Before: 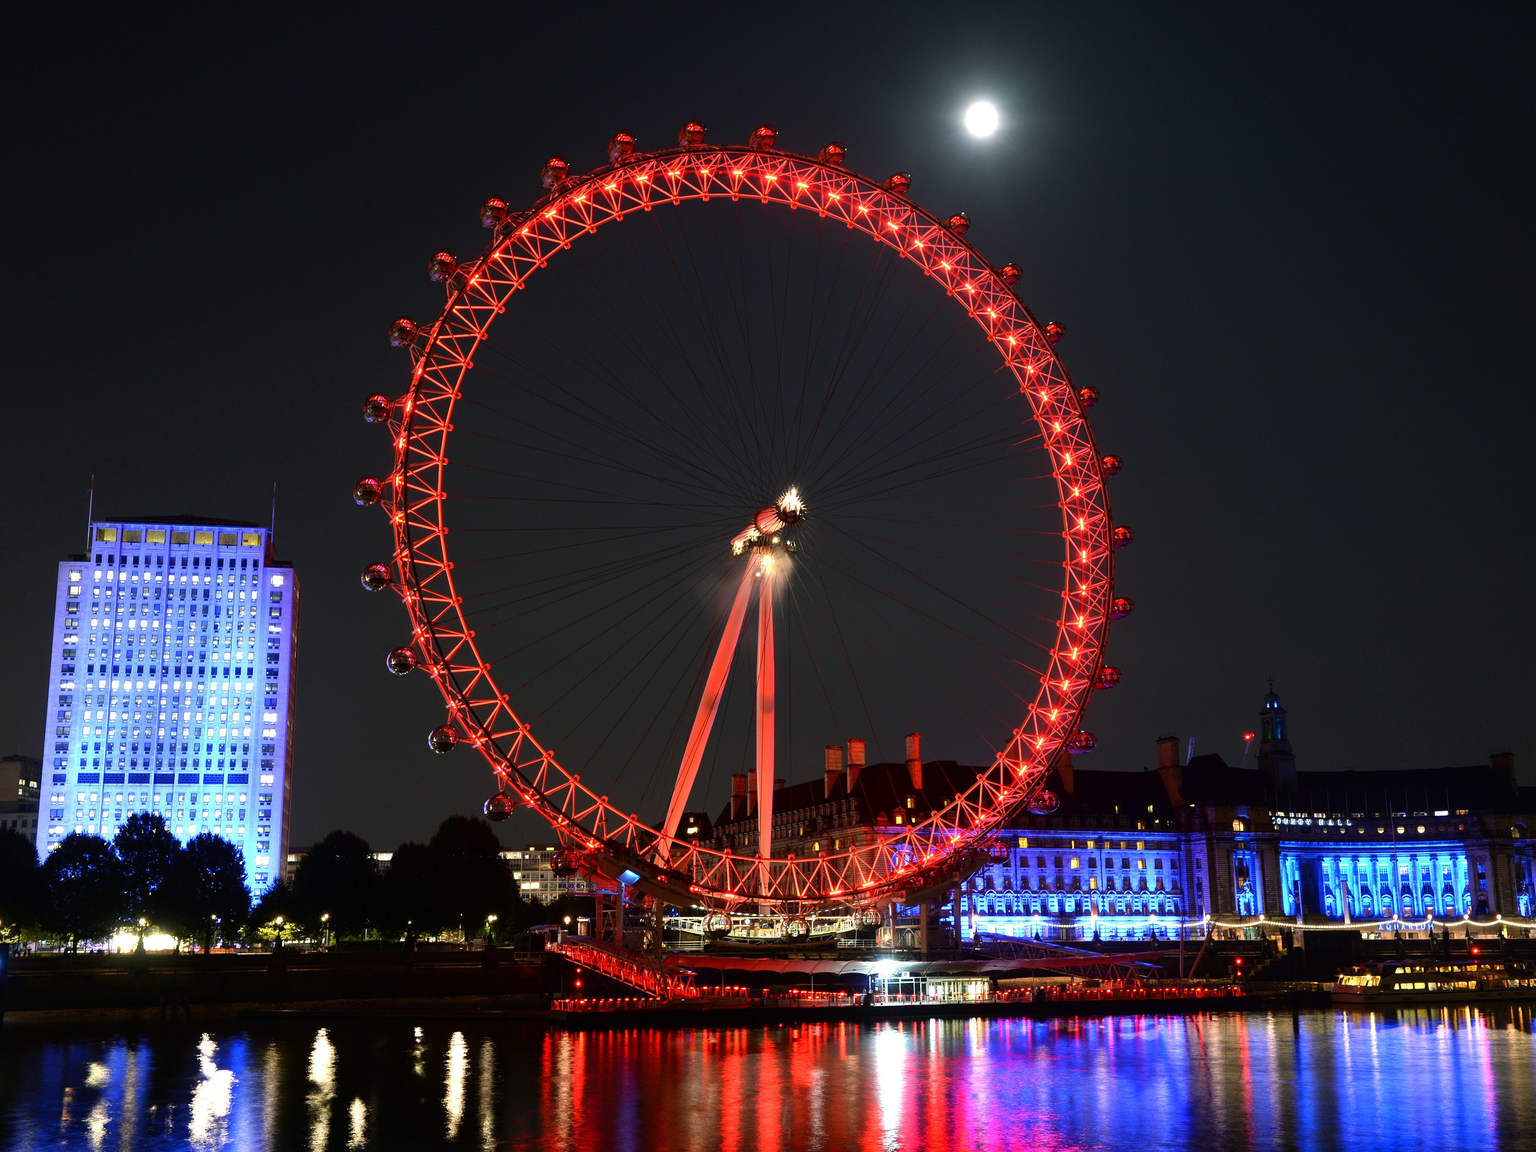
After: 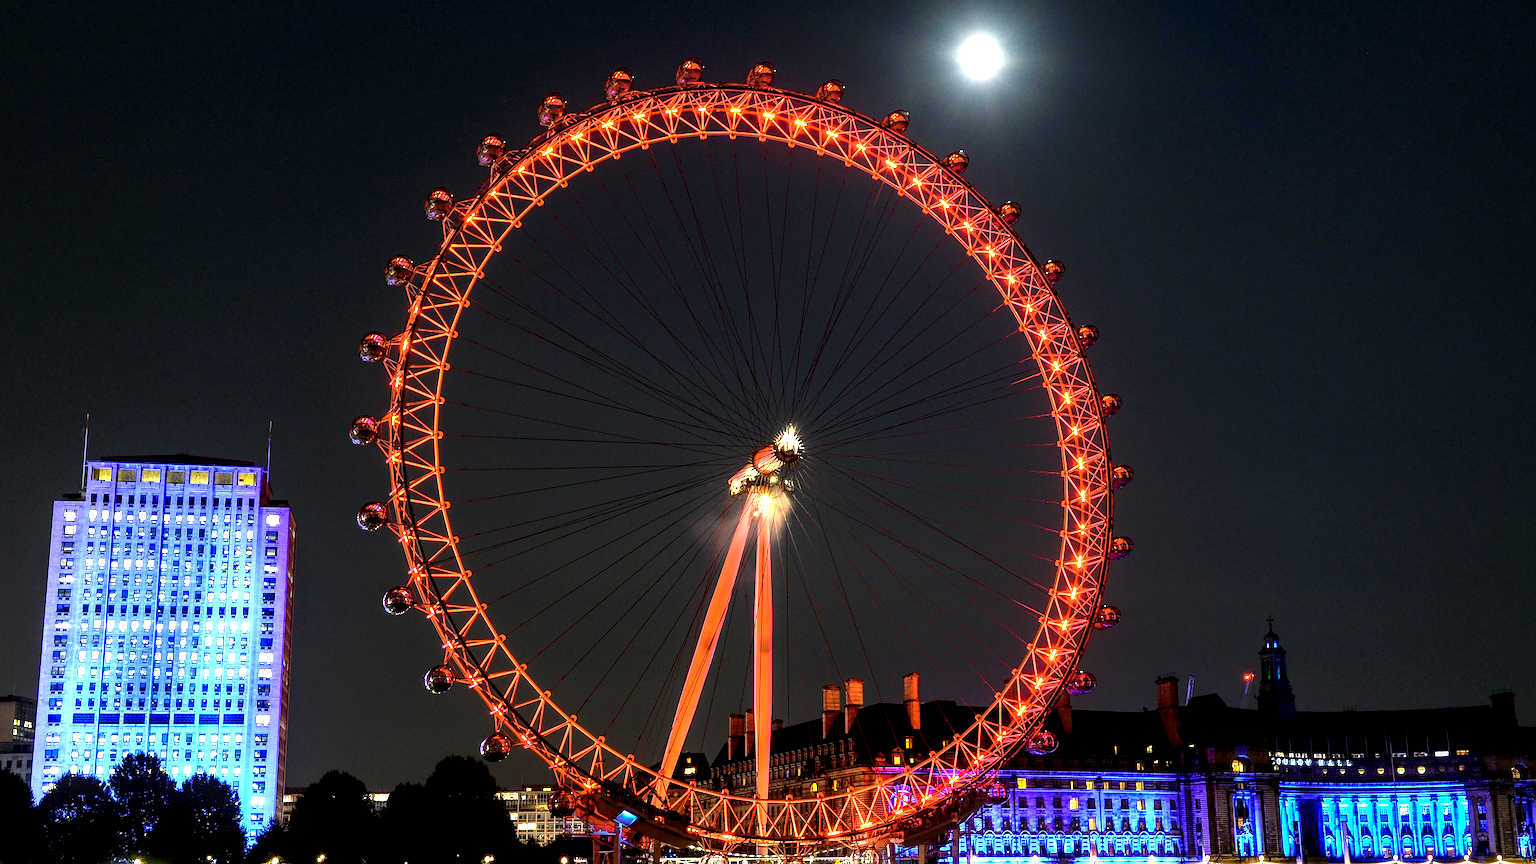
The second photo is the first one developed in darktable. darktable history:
sharpen: radius 1.864, amount 0.398, threshold 1.271
color balance rgb: linear chroma grading › global chroma 15%, perceptual saturation grading › global saturation 30%
local contrast: detail 203%
crop: left 0.387%, top 5.469%, bottom 19.809%
